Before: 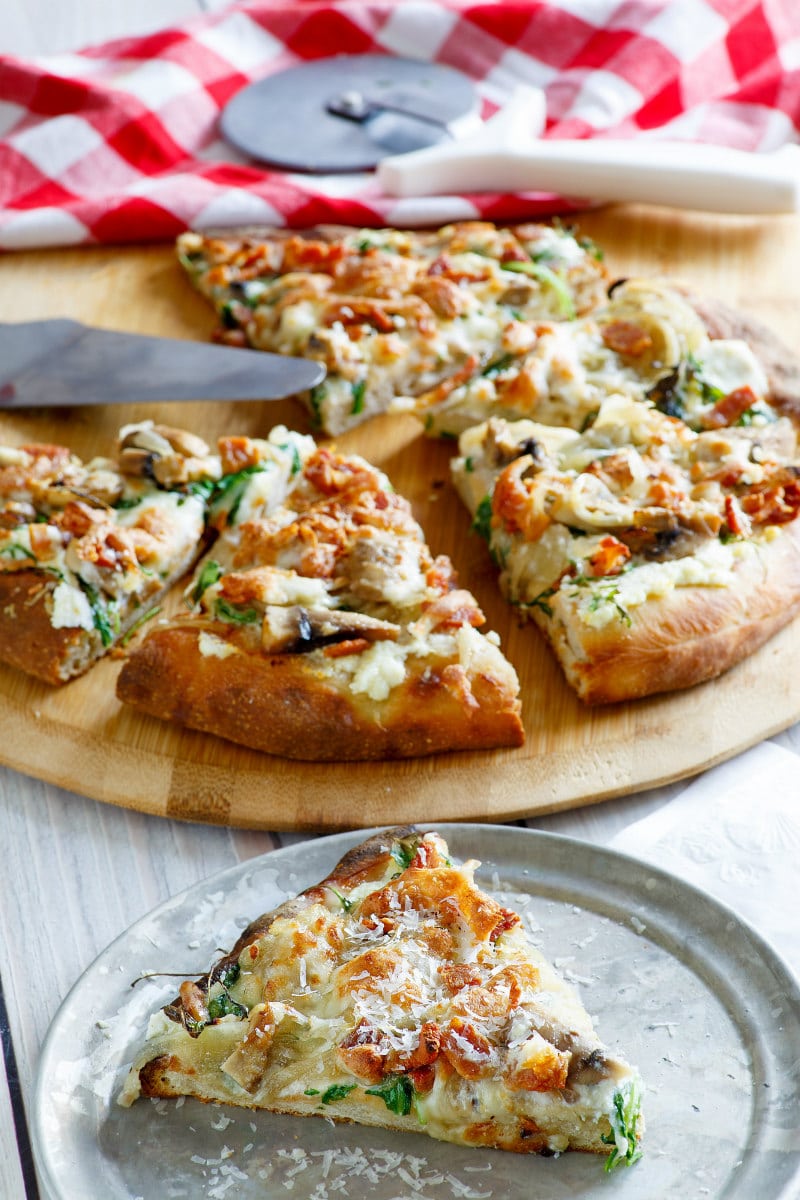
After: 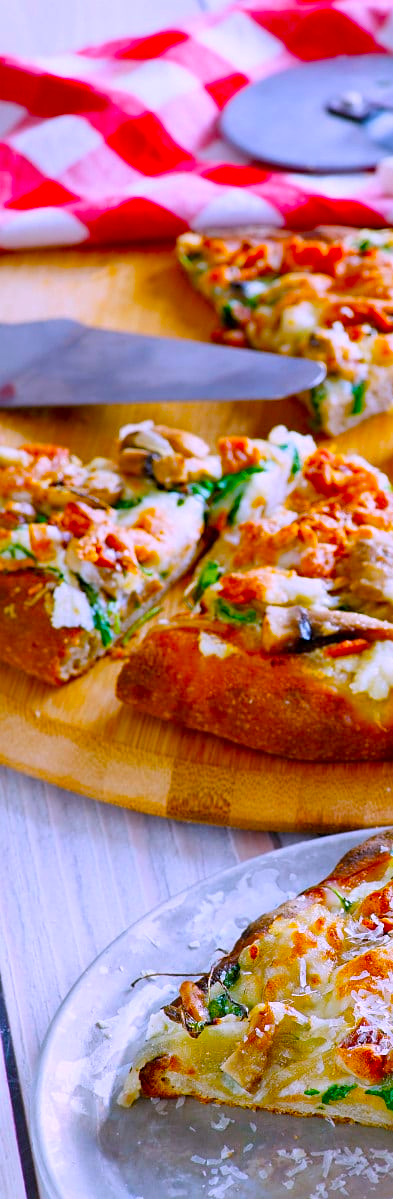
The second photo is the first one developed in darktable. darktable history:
white balance: red 1.042, blue 1.17
sharpen: amount 0.2
crop and rotate: left 0%, top 0%, right 50.845%
color balance: input saturation 134.34%, contrast -10.04%, contrast fulcrum 19.67%, output saturation 133.51%
